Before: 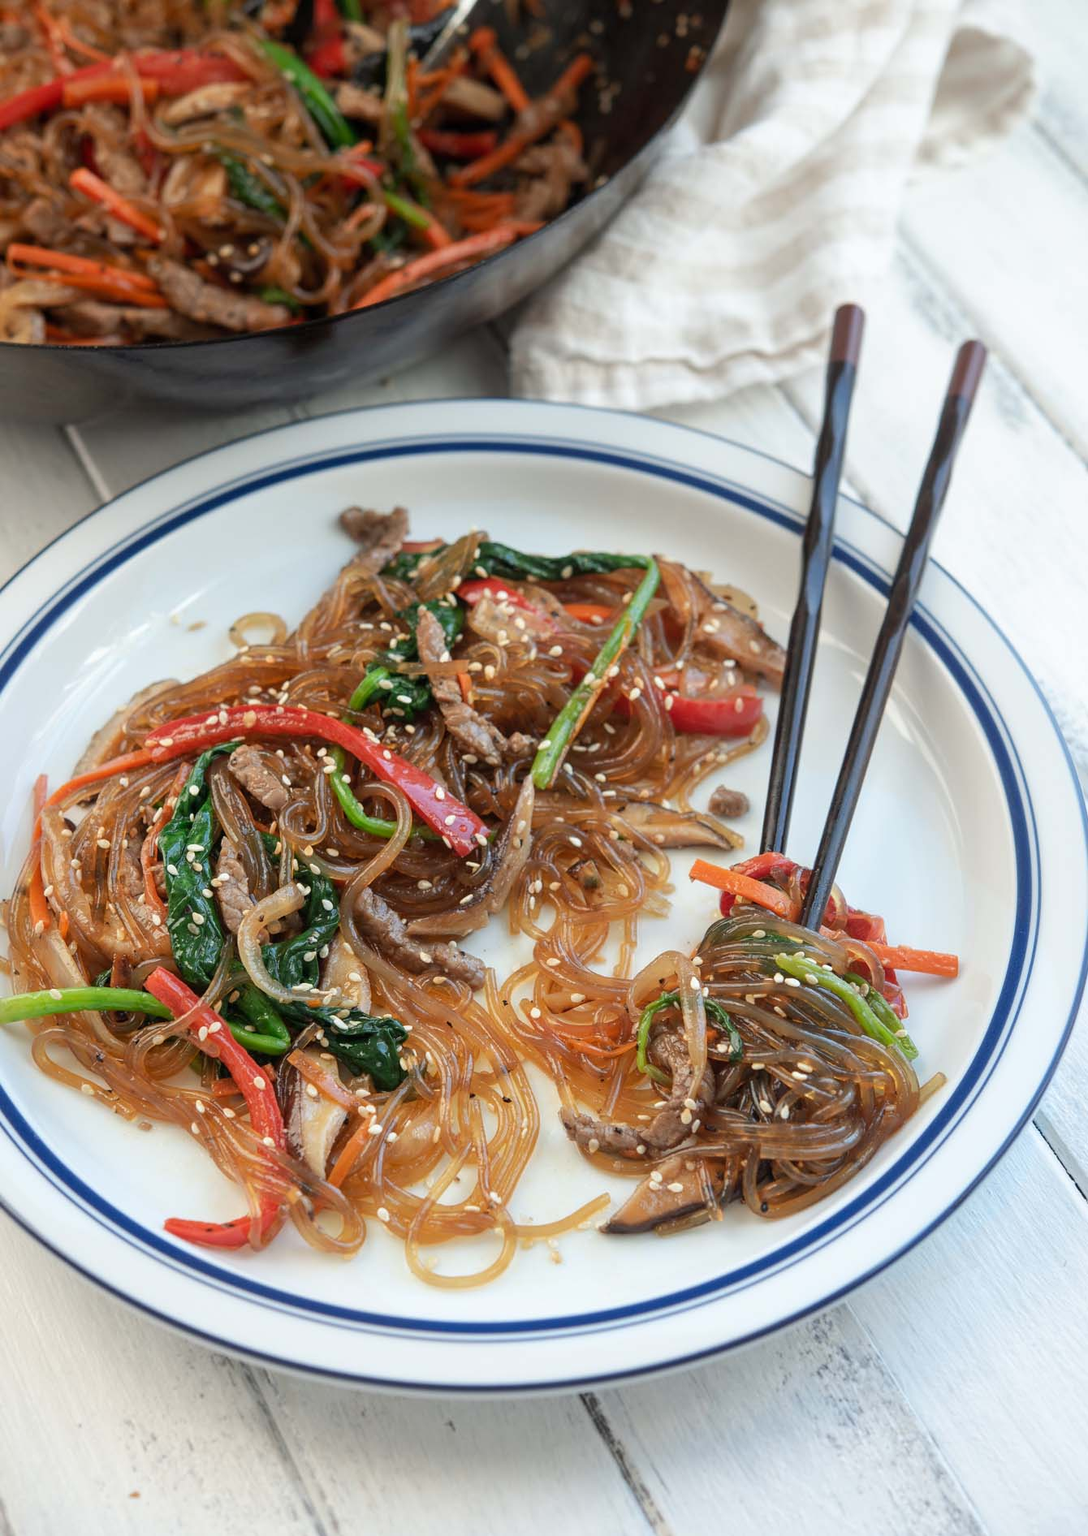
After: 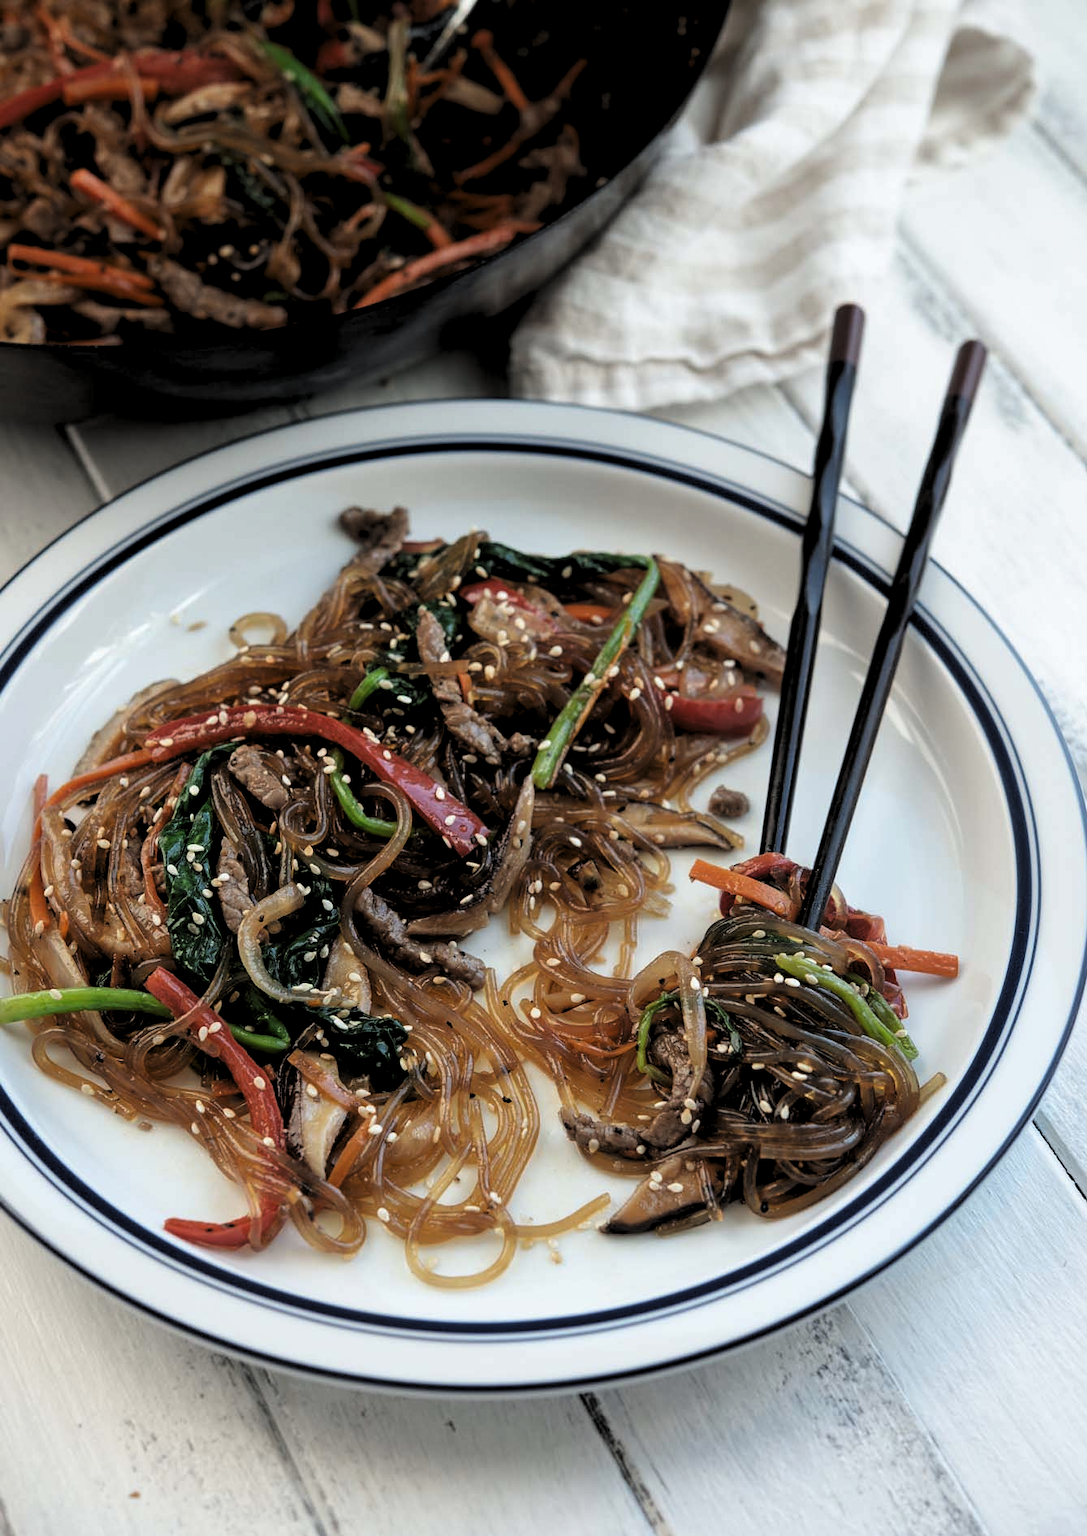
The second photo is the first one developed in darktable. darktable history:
exposure: compensate highlight preservation false
levels: mode automatic, black 8.54%, levels [0.116, 0.574, 1]
